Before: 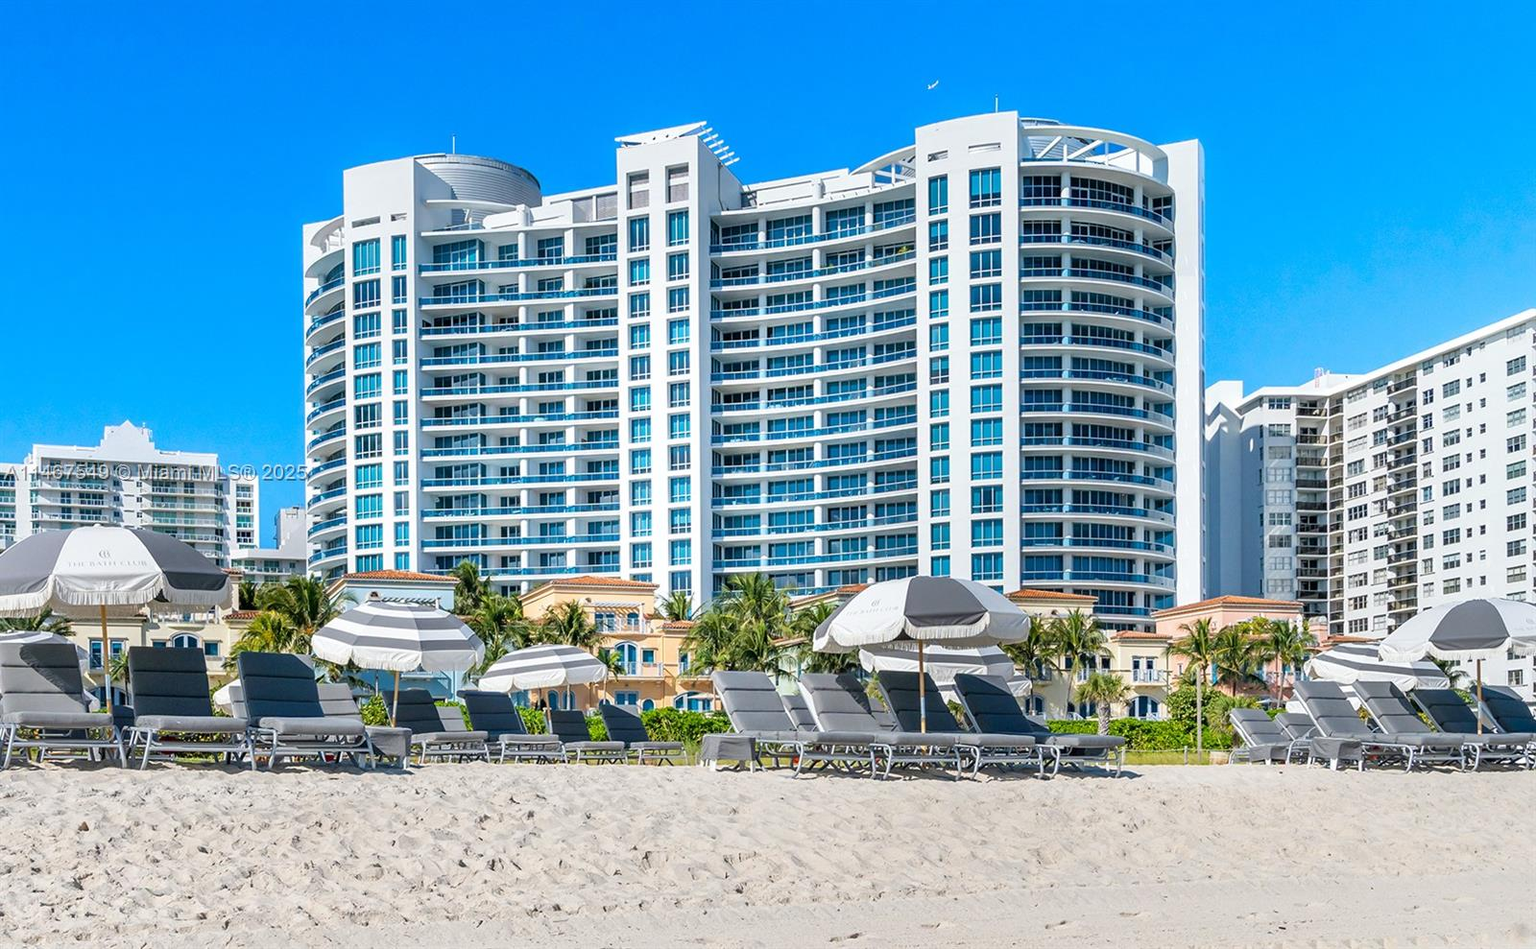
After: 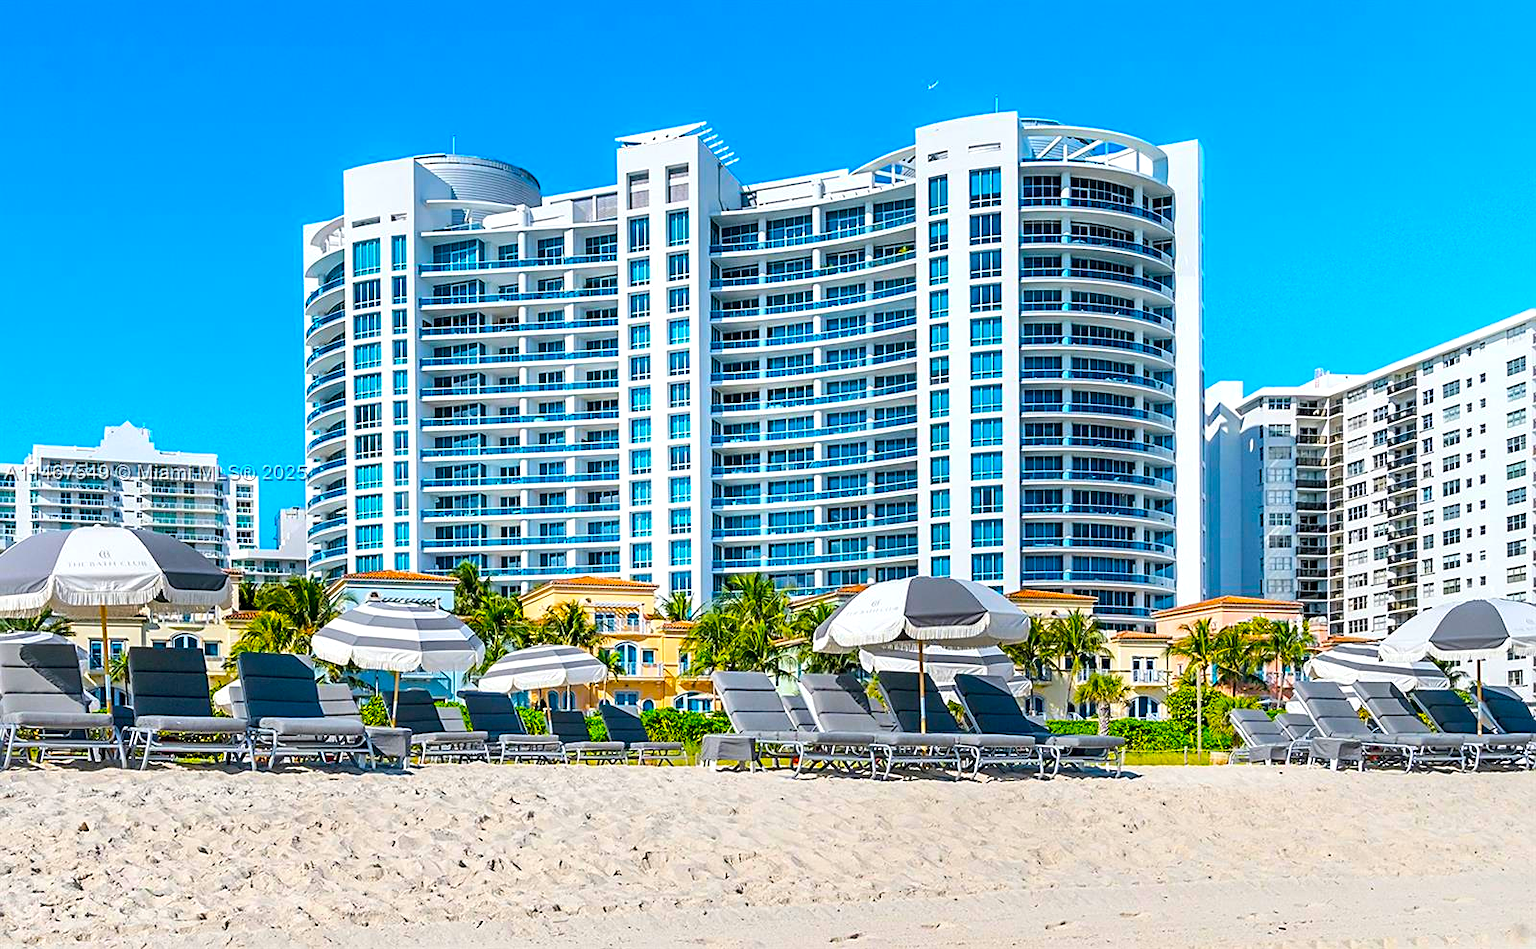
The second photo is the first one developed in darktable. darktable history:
sharpen: on, module defaults
color balance: input saturation 134.34%, contrast -10.04%, contrast fulcrum 19.67%, output saturation 133.51%
tone equalizer: -8 EV -0.417 EV, -7 EV -0.389 EV, -6 EV -0.333 EV, -5 EV -0.222 EV, -3 EV 0.222 EV, -2 EV 0.333 EV, -1 EV 0.389 EV, +0 EV 0.417 EV, edges refinement/feathering 500, mask exposure compensation -1.57 EV, preserve details no
